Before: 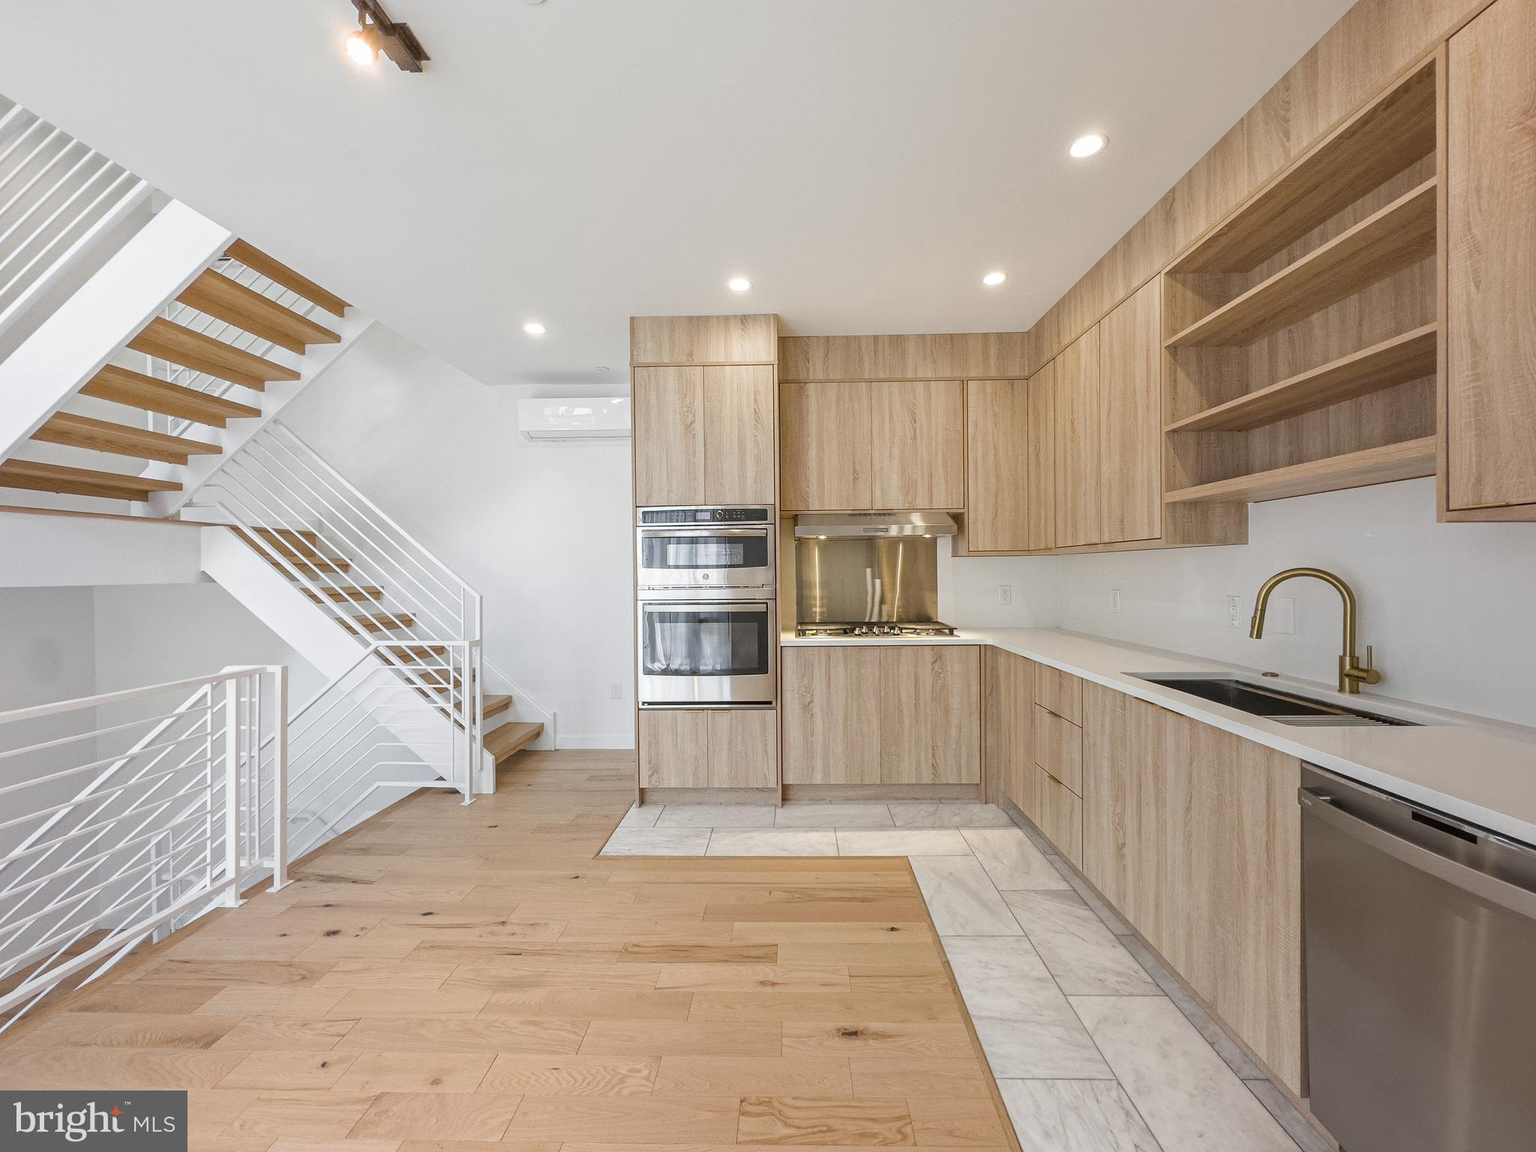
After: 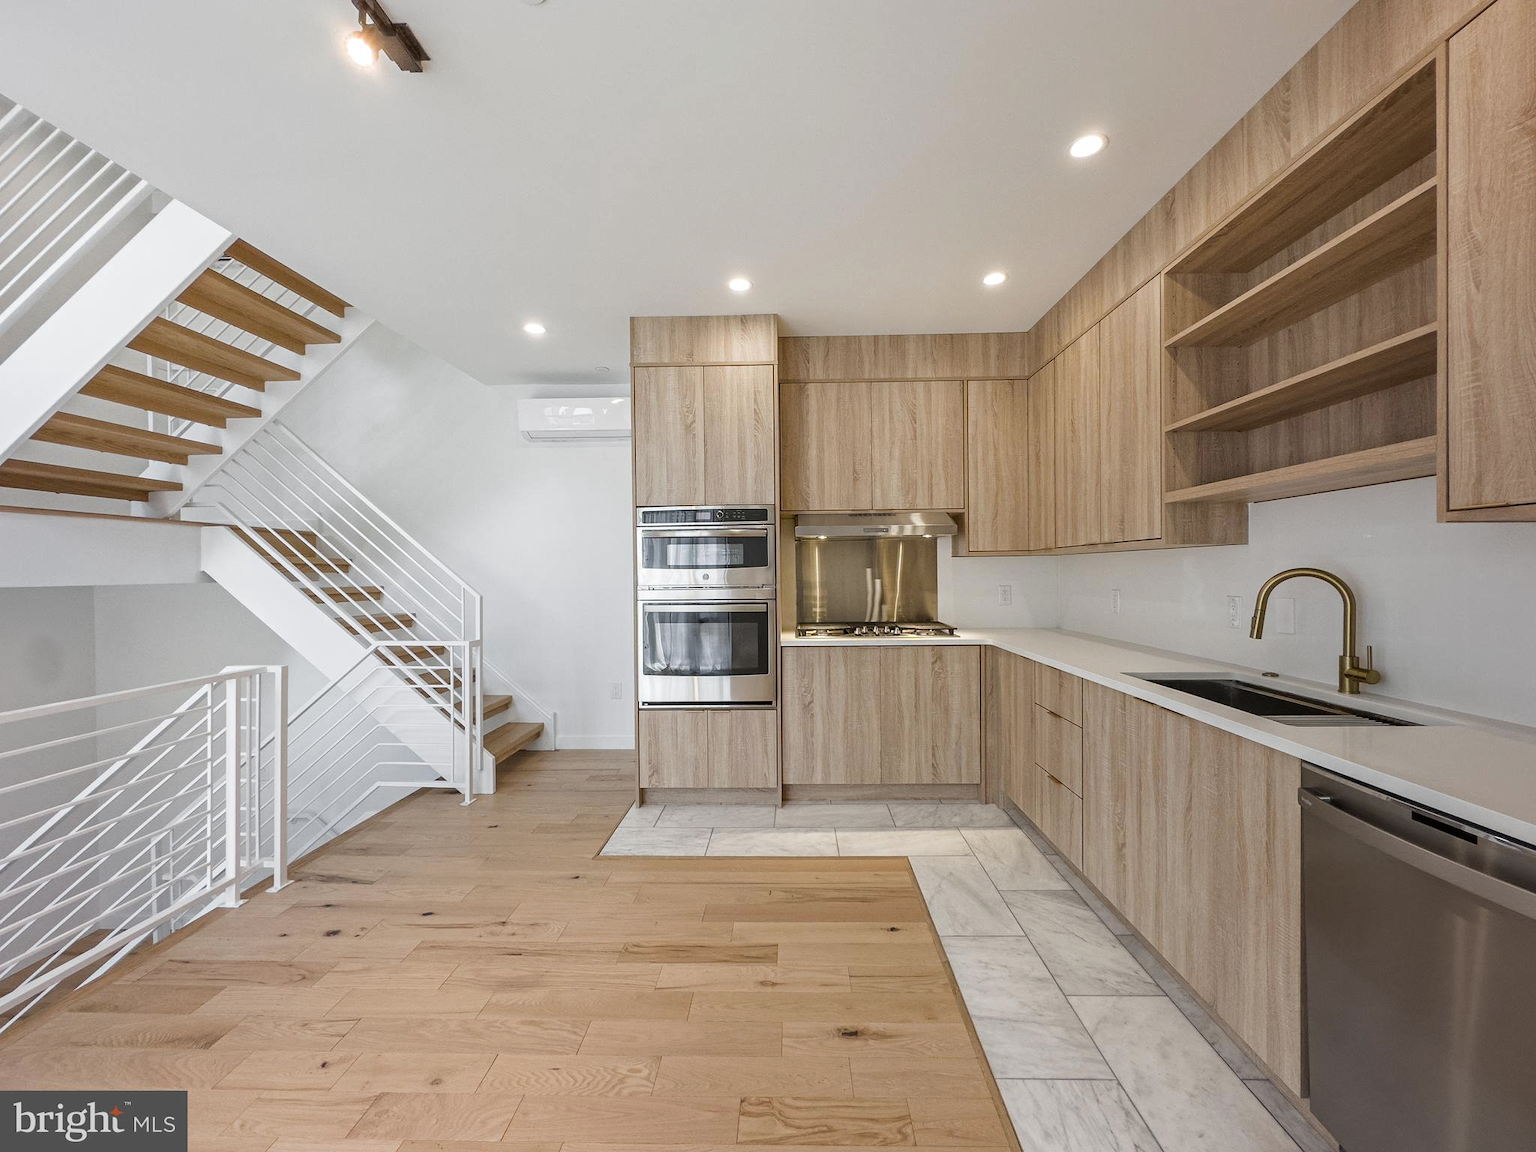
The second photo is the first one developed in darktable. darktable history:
color balance rgb: power › luminance -14.935%, perceptual saturation grading › global saturation 0.657%
